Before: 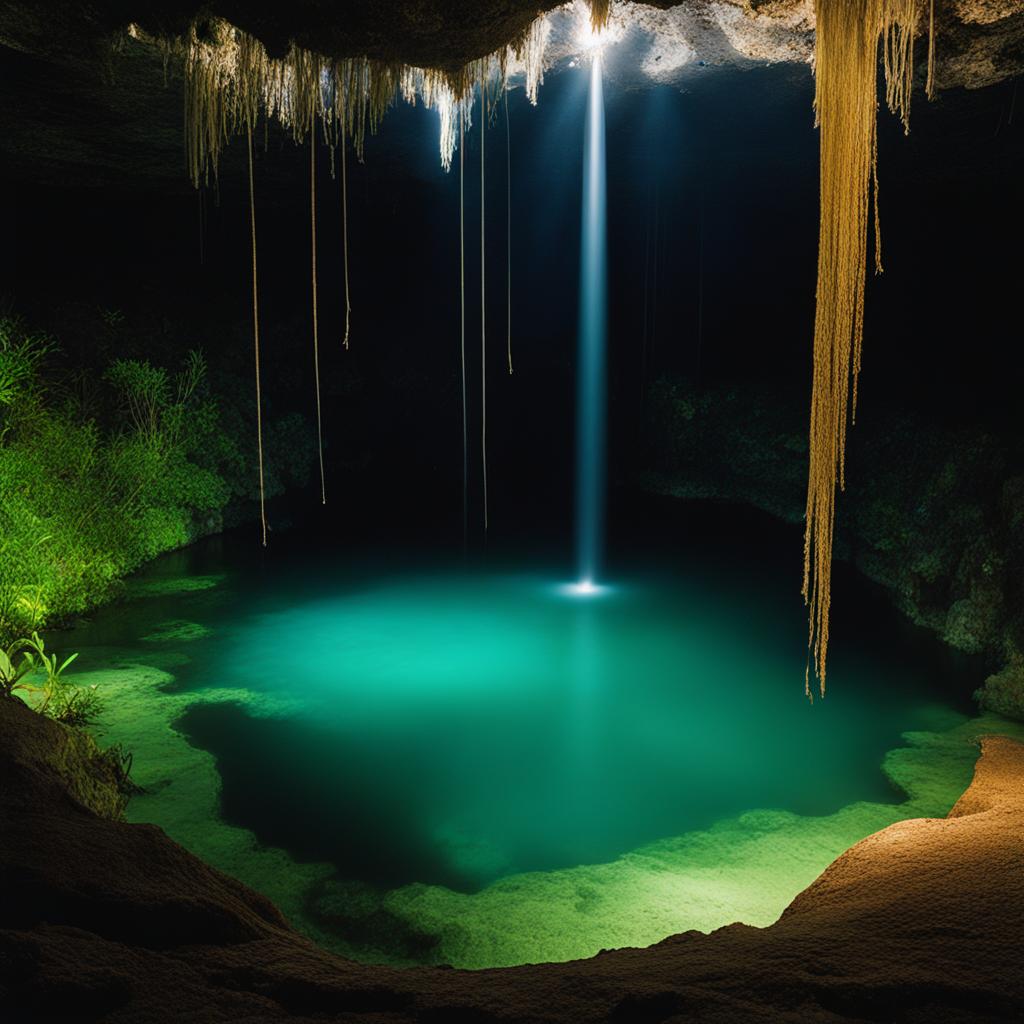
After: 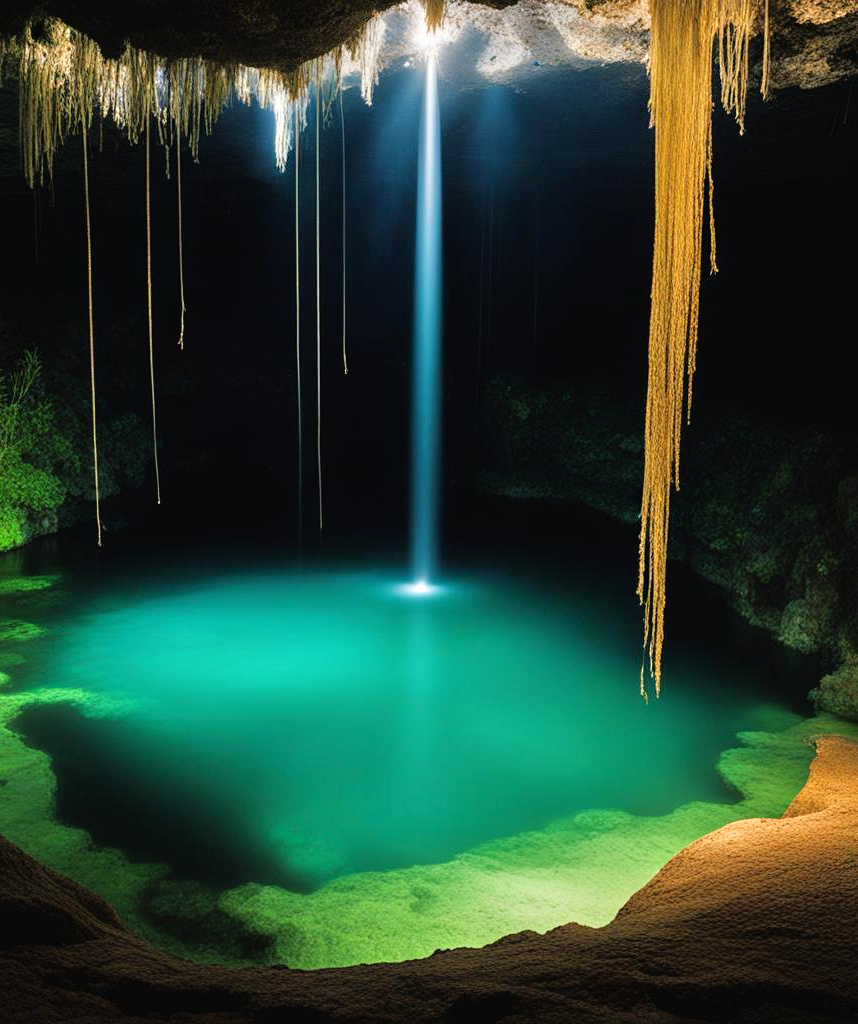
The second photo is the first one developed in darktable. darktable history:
tone equalizer: -7 EV 0.15 EV, -6 EV 0.6 EV, -5 EV 1.15 EV, -4 EV 1.33 EV, -3 EV 1.15 EV, -2 EV 0.6 EV, -1 EV 0.15 EV, mask exposure compensation -0.5 EV
crop: left 16.145%
